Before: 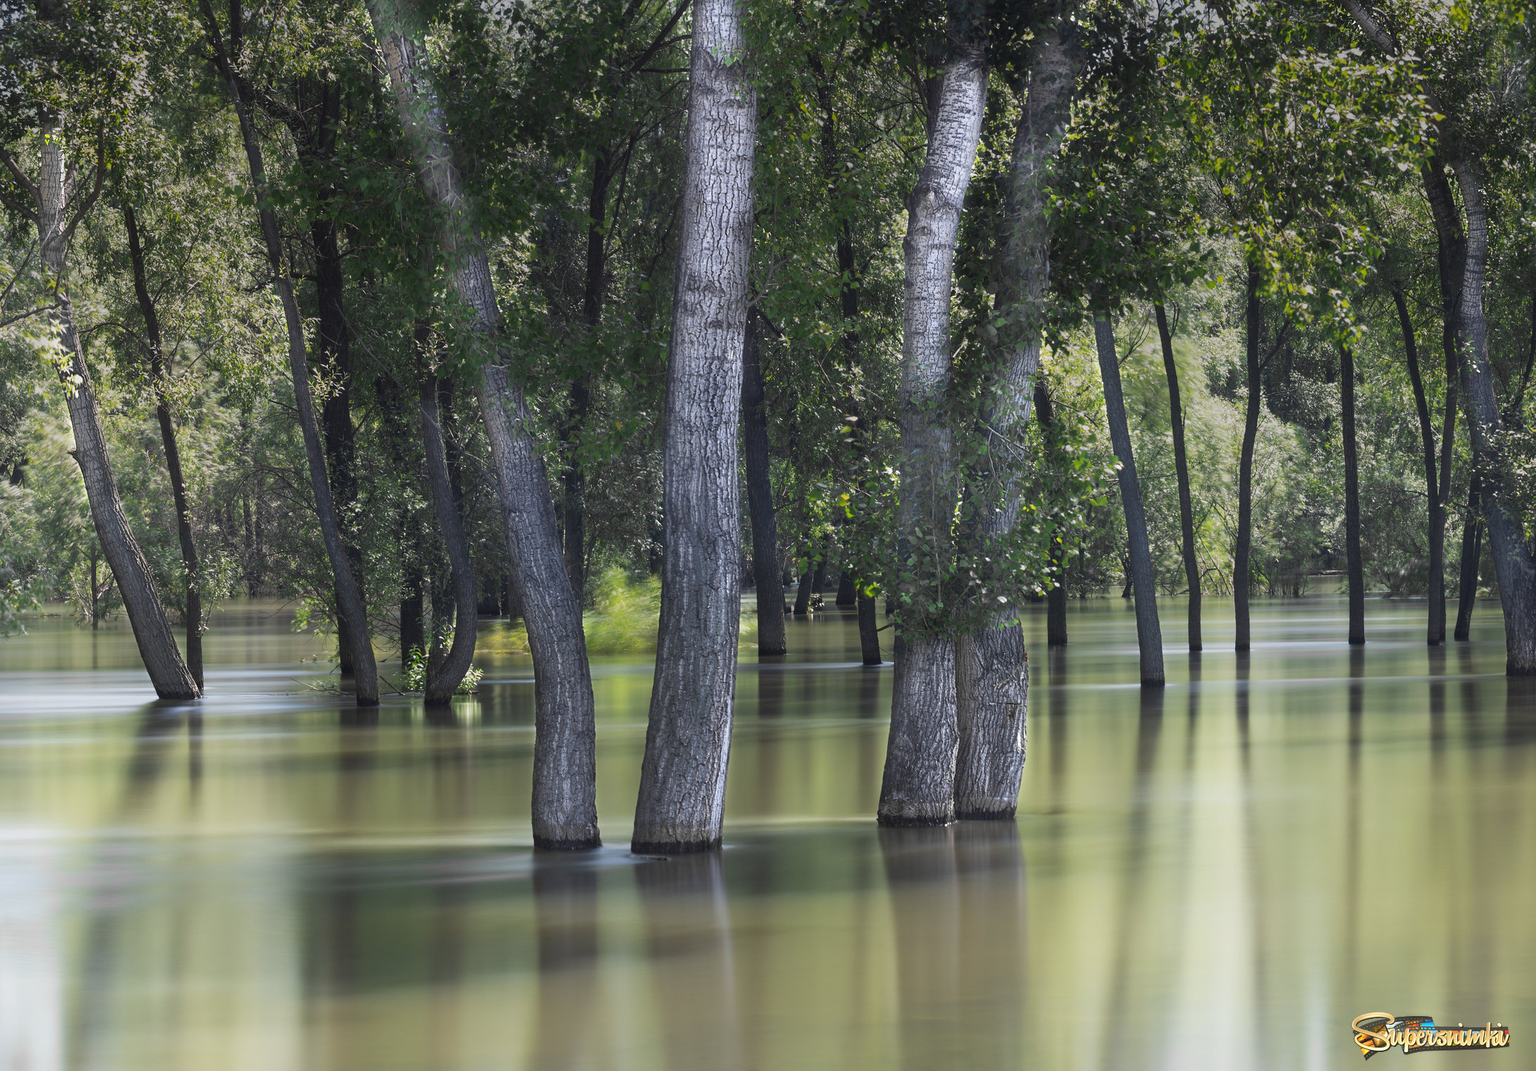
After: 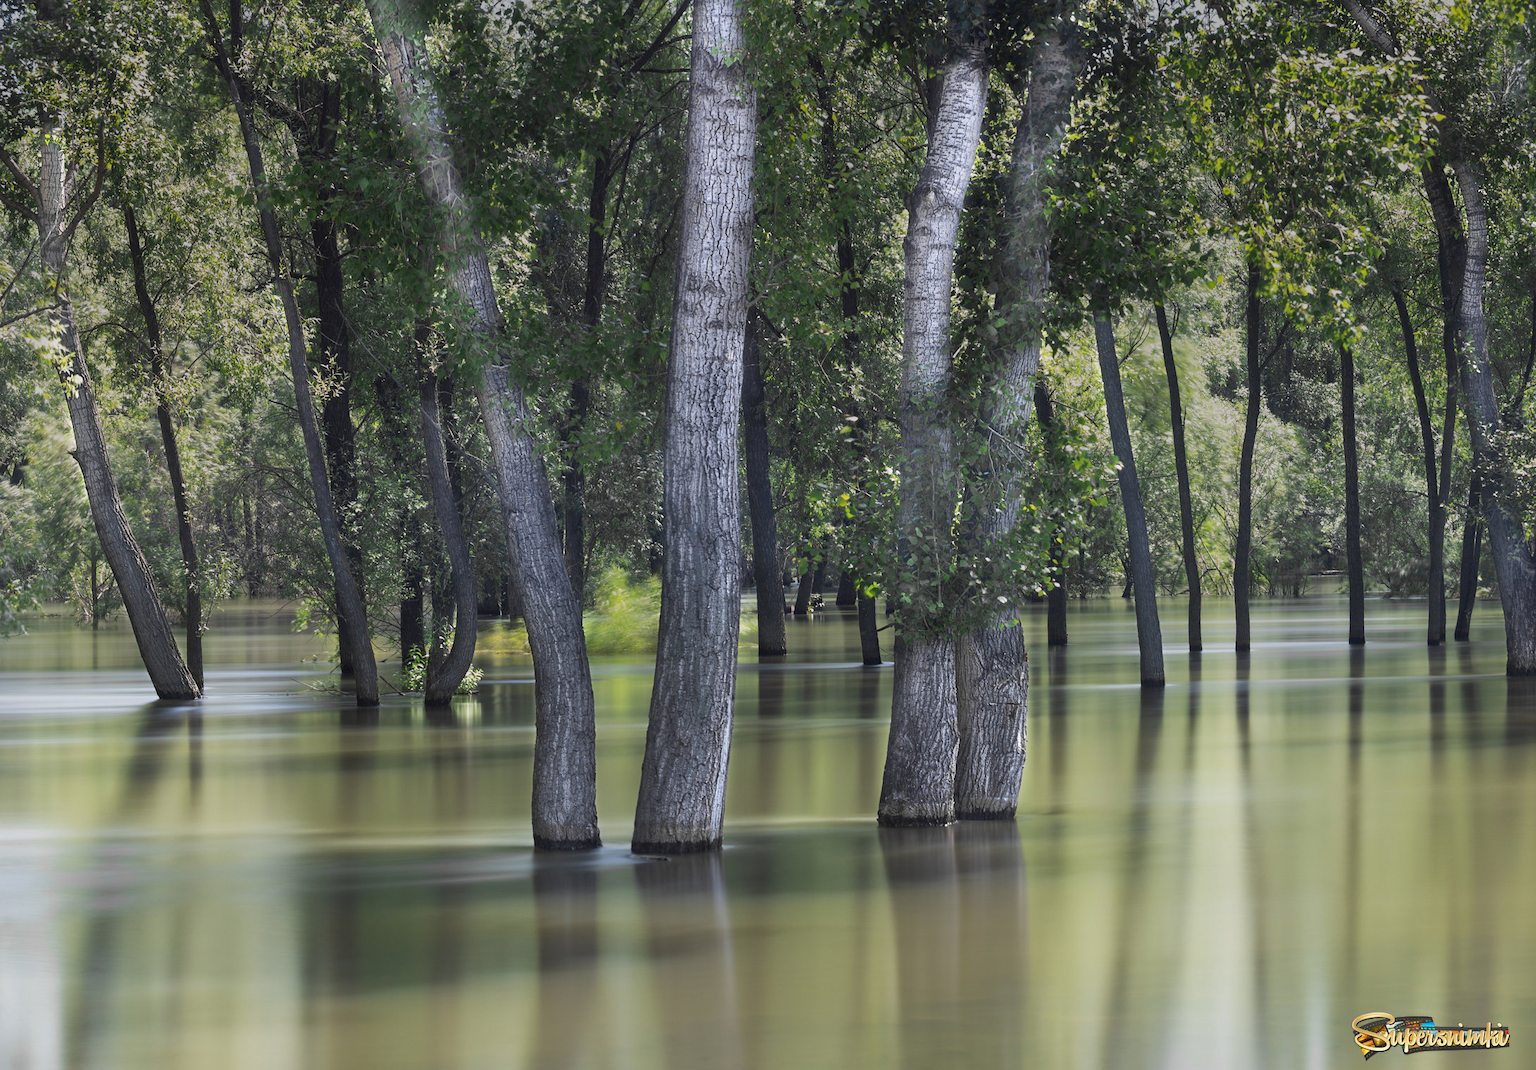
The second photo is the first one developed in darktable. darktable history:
exposure: black level correction 0.002, exposure -0.102 EV, compensate highlight preservation false
shadows and highlights: soften with gaussian
